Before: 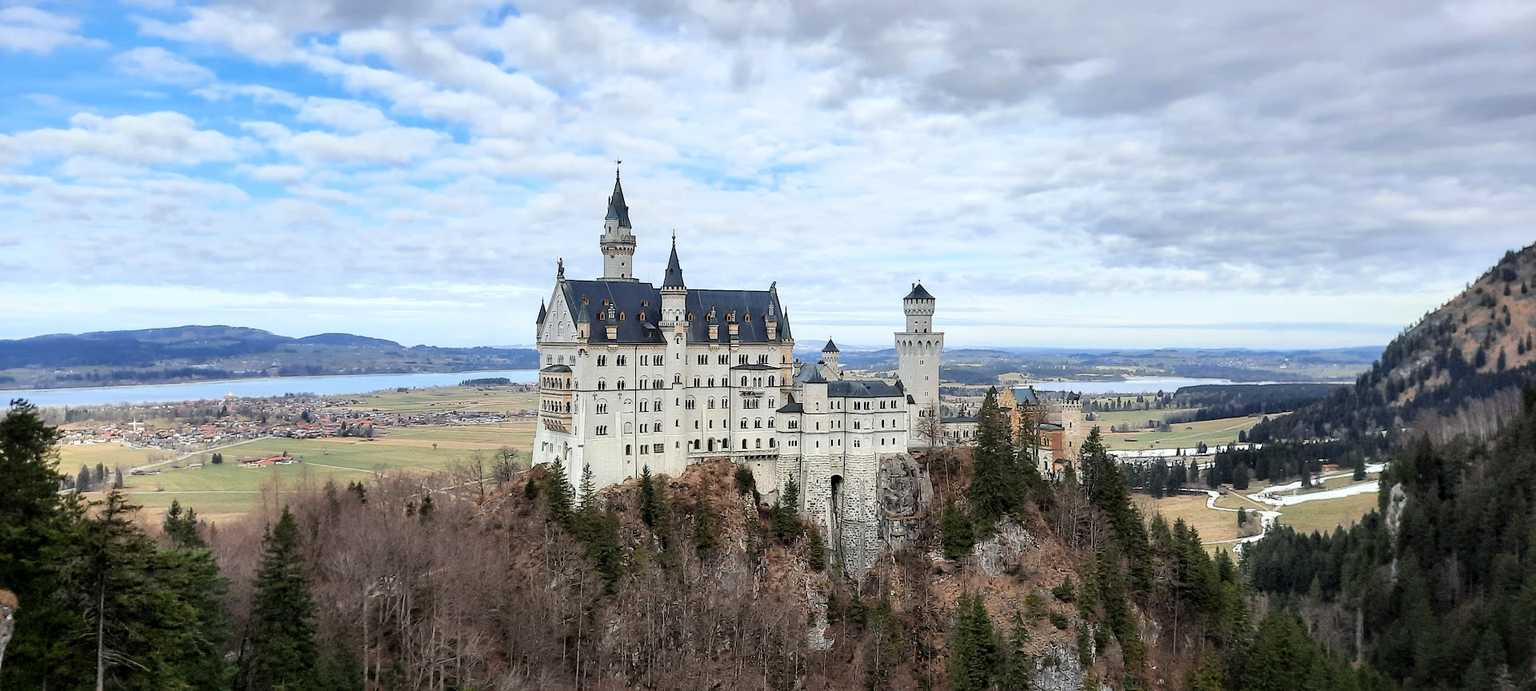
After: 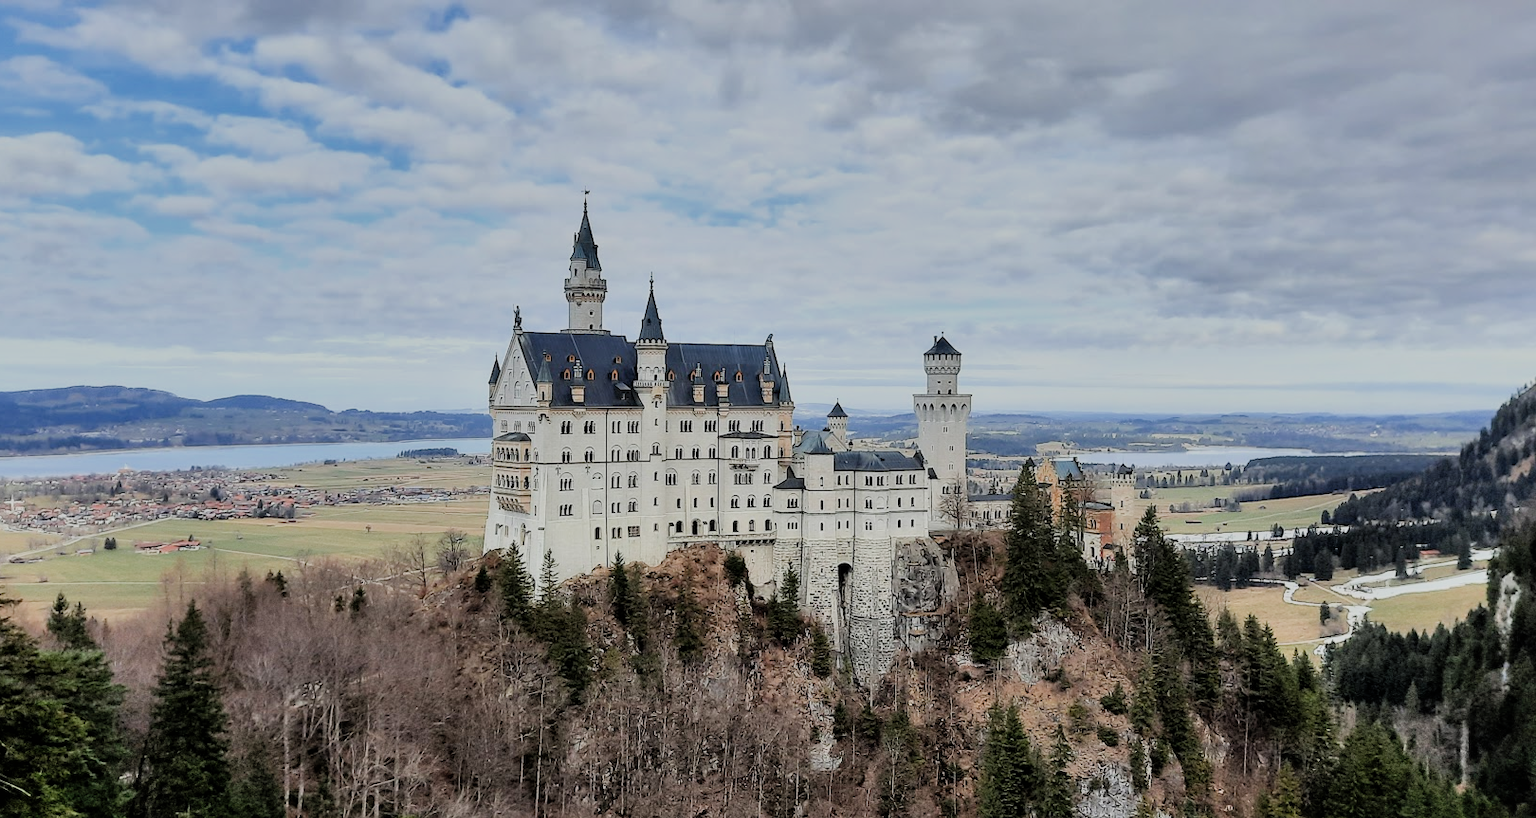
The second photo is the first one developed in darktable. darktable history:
crop: left 8.076%, right 7.519%
shadows and highlights: soften with gaussian
filmic rgb: black relative exposure -7.36 EV, white relative exposure 5.08 EV, threshold 2.96 EV, hardness 3.21, iterations of high-quality reconstruction 0, enable highlight reconstruction true
